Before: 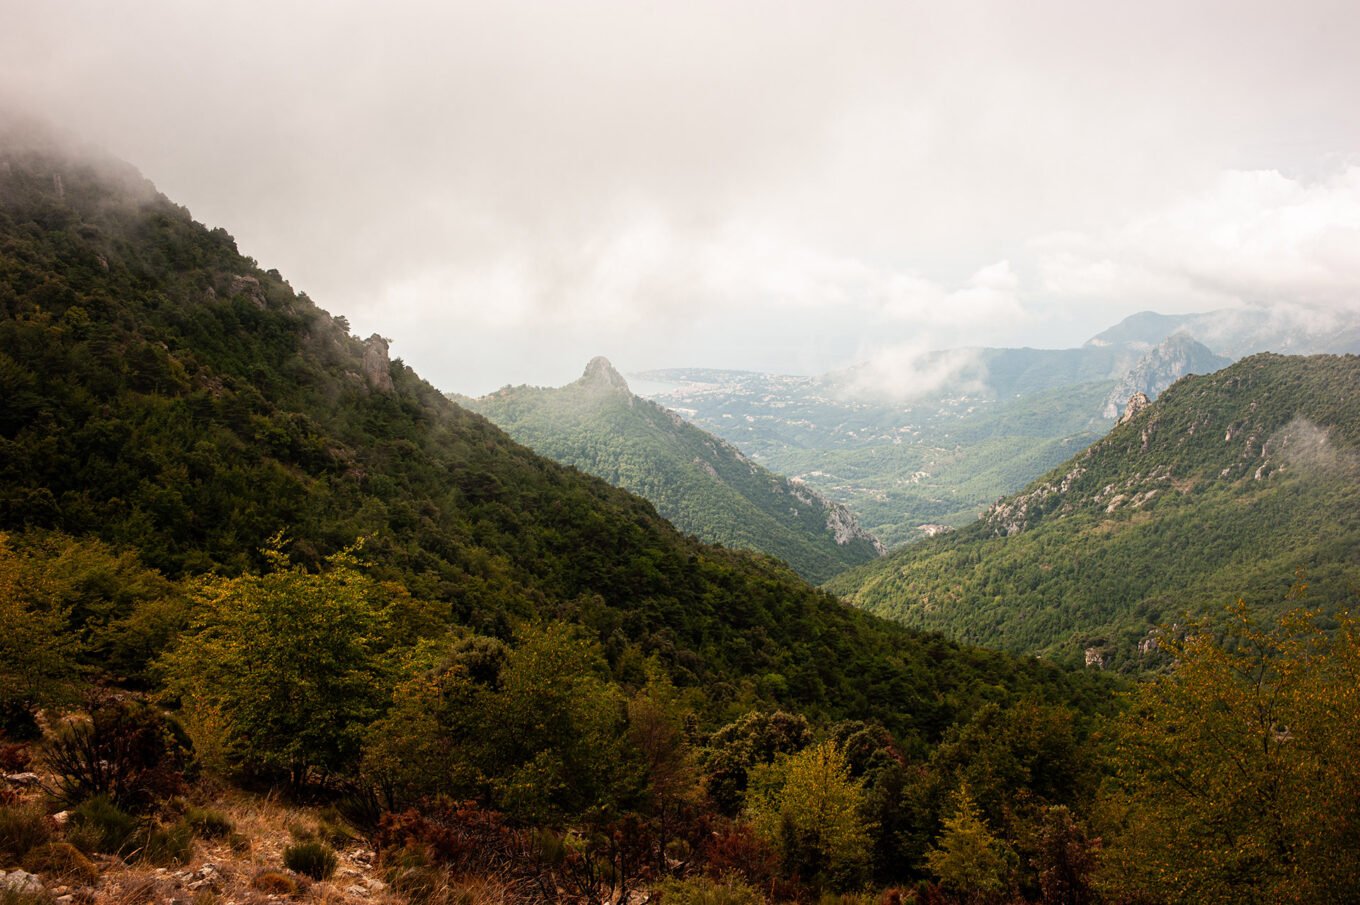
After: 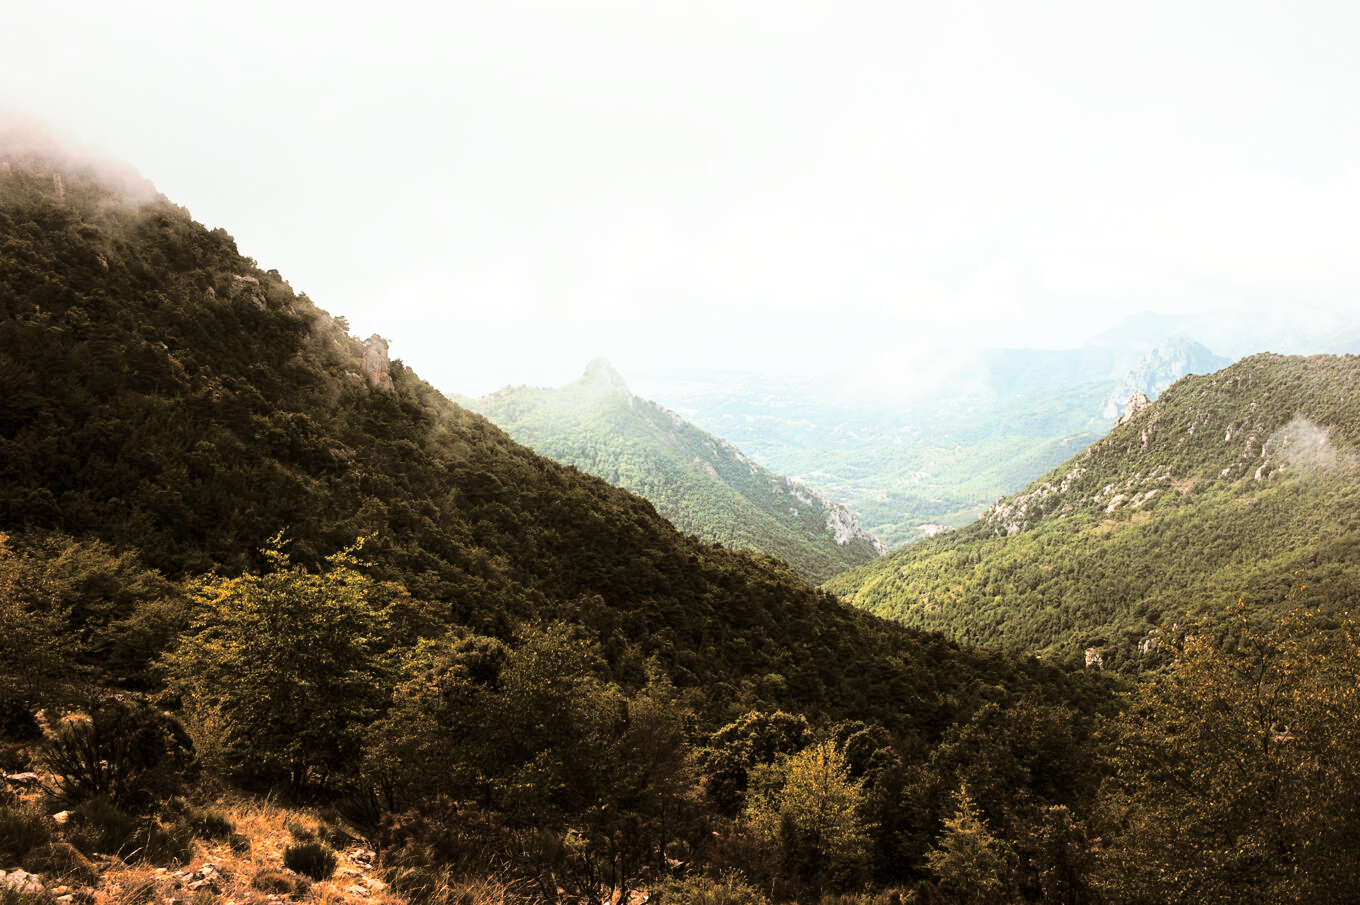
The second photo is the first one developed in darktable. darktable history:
base curve: curves: ch0 [(0, 0) (0.028, 0.03) (0.121, 0.232) (0.46, 0.748) (0.859, 0.968) (1, 1)]
tone curve: curves: ch0 [(0, 0) (0.003, 0.009) (0.011, 0.019) (0.025, 0.034) (0.044, 0.057) (0.069, 0.082) (0.1, 0.104) (0.136, 0.131) (0.177, 0.165) (0.224, 0.212) (0.277, 0.279) (0.335, 0.342) (0.399, 0.401) (0.468, 0.477) (0.543, 0.572) (0.623, 0.675) (0.709, 0.772) (0.801, 0.85) (0.898, 0.942) (1, 1)], preserve colors none
split-toning: shadows › hue 37.98°, highlights › hue 185.58°, balance -55.261
